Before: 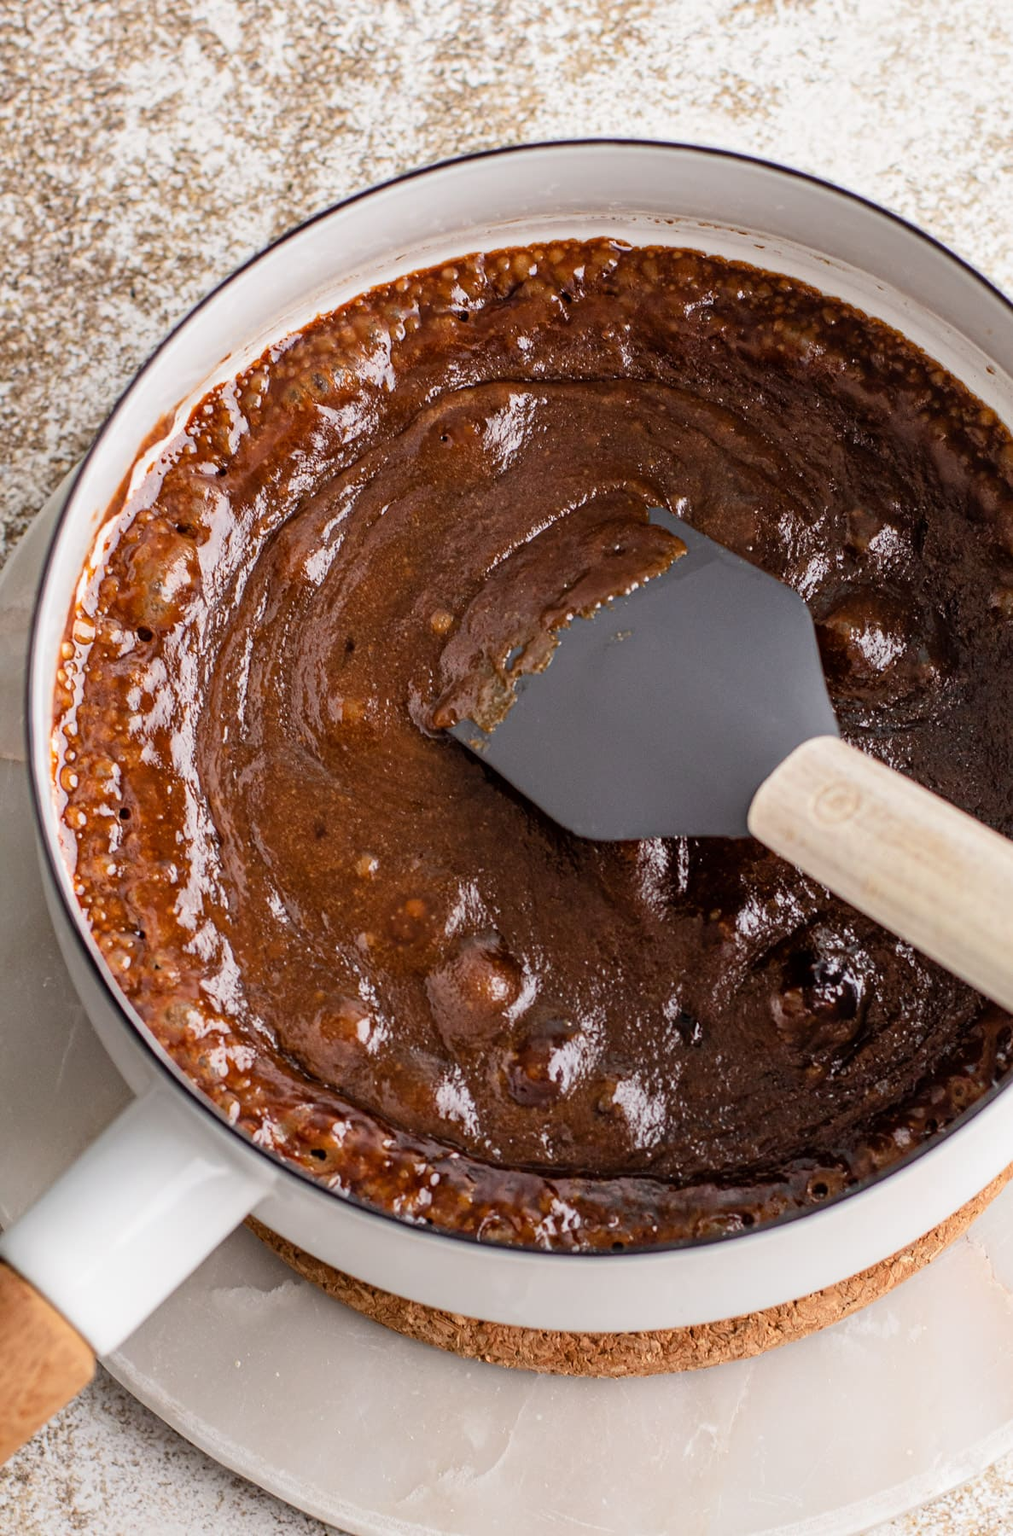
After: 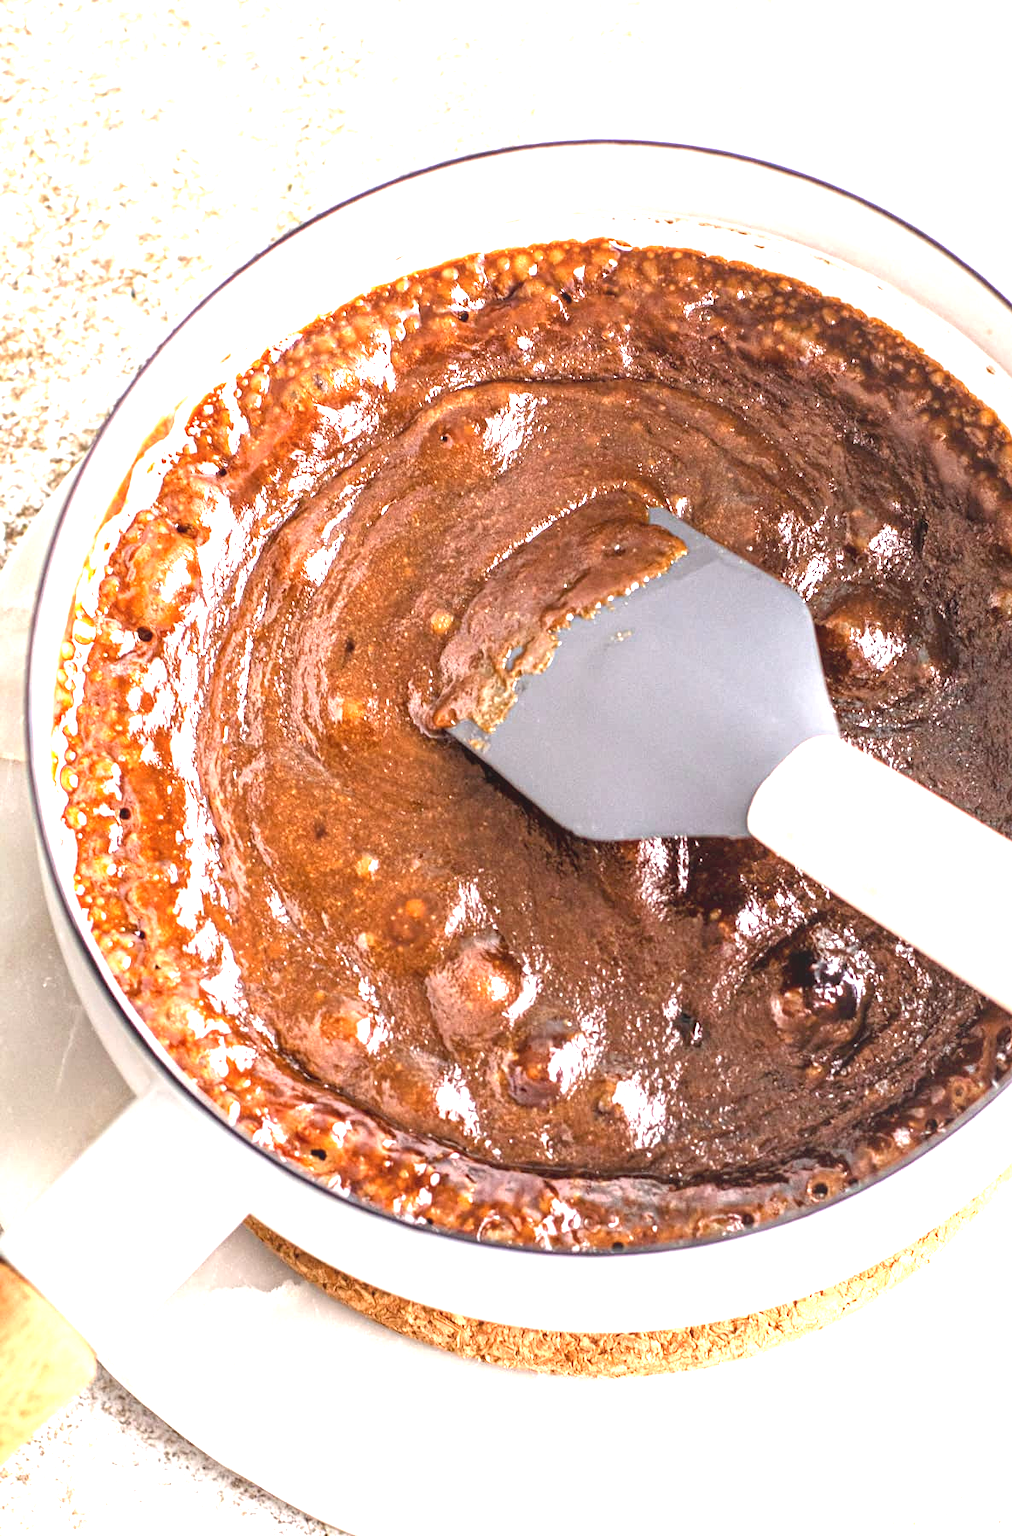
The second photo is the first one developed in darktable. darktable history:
local contrast: detail 110%
tone equalizer: on, module defaults
exposure: black level correction 0, exposure 1.9 EV, compensate highlight preservation false
